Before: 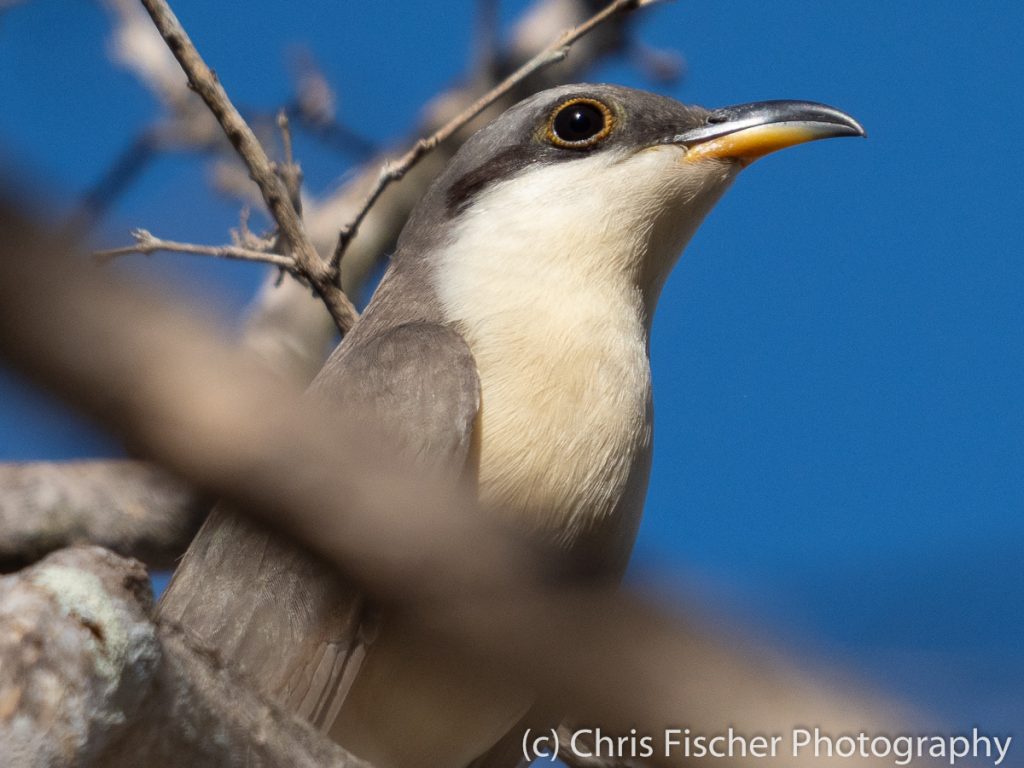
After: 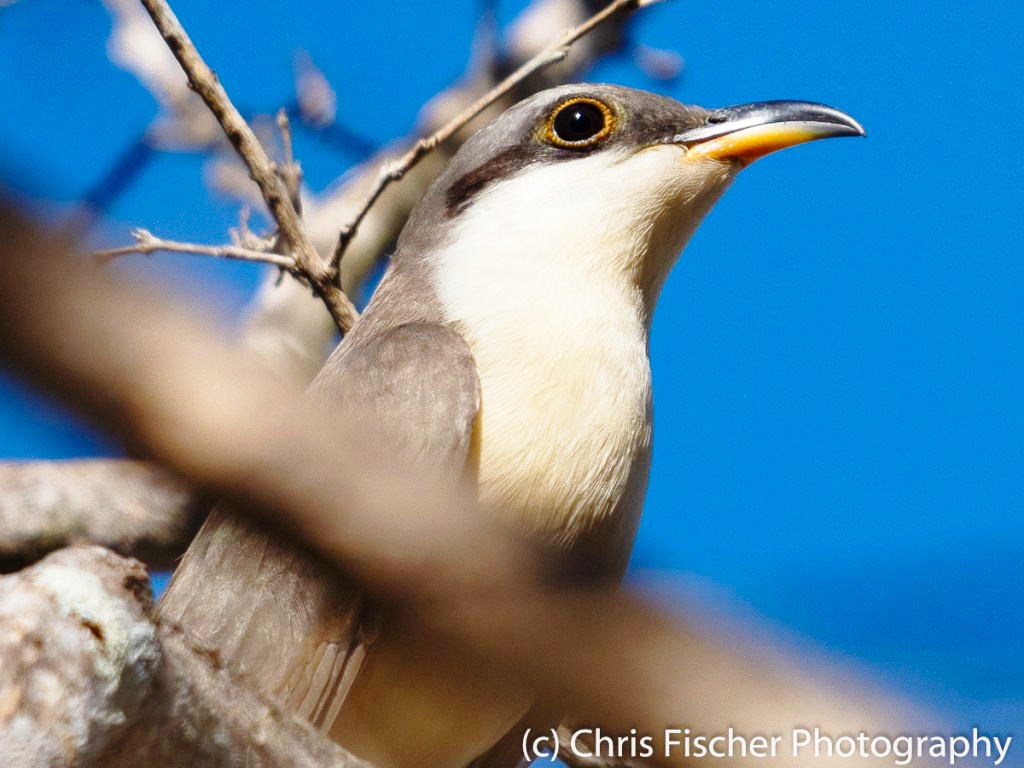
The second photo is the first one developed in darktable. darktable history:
base curve: curves: ch0 [(0, 0) (0.028, 0.03) (0.121, 0.232) (0.46, 0.748) (0.859, 0.968) (1, 1)], preserve colors none
levels: mode automatic
color balance rgb: perceptual saturation grading › global saturation 20%, perceptual saturation grading › highlights -25%, perceptual saturation grading › shadows 25%
